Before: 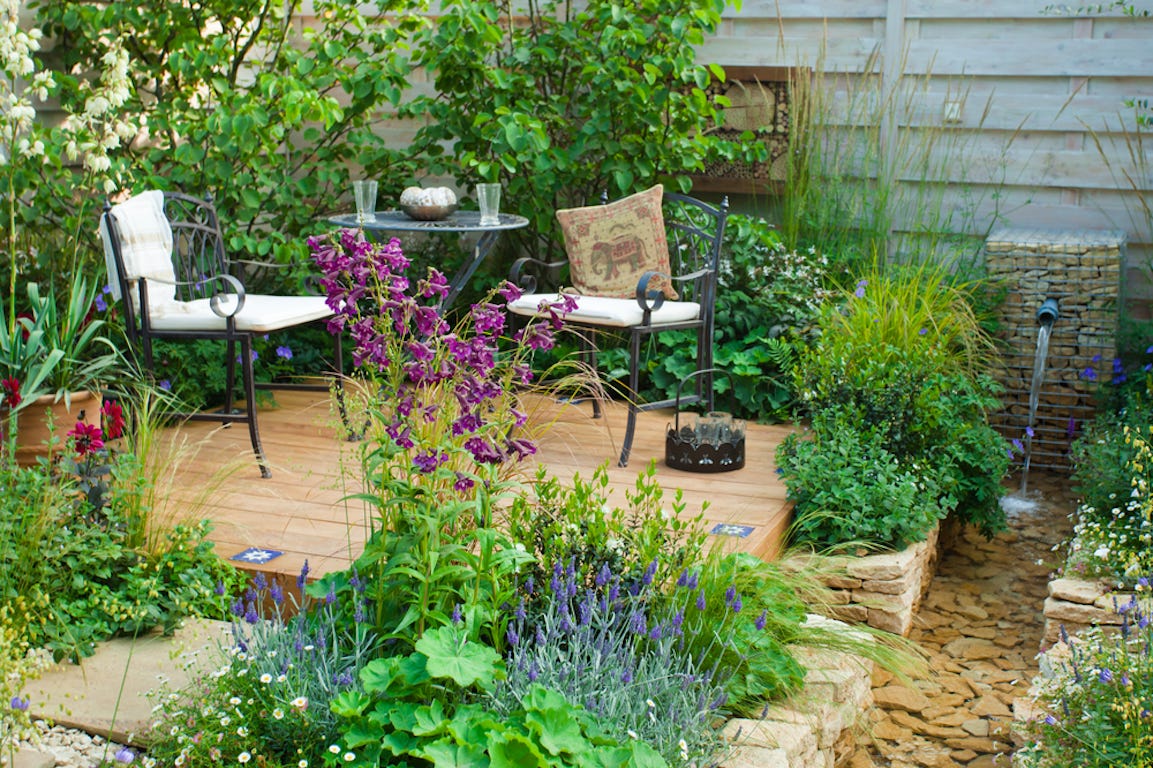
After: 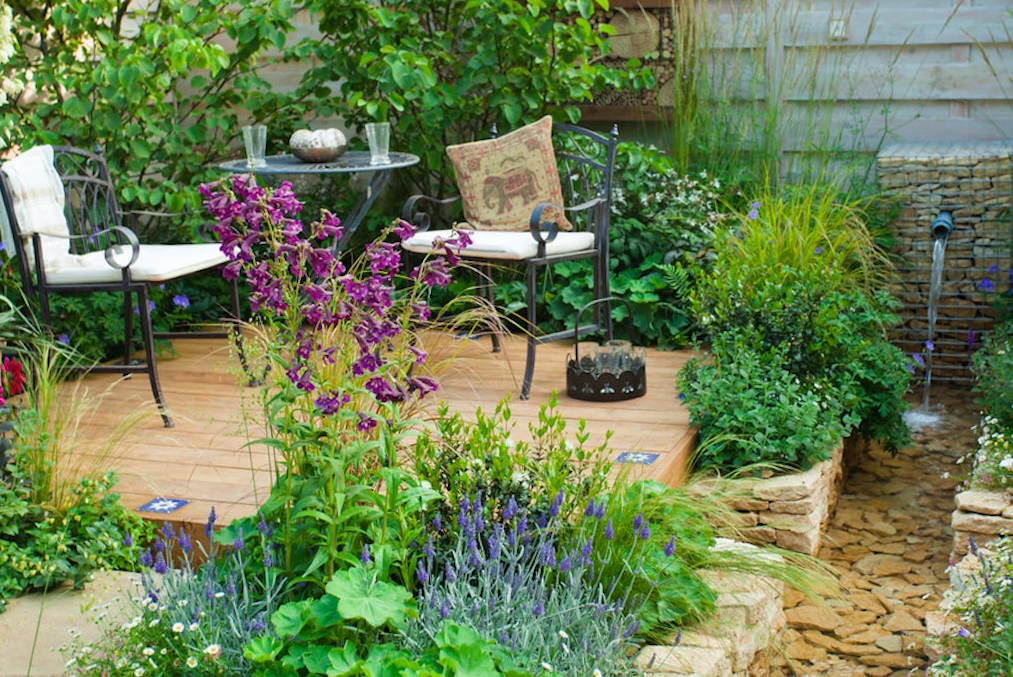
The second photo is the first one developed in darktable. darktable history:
crop and rotate: angle 2.67°, left 6.055%, top 5.713%
